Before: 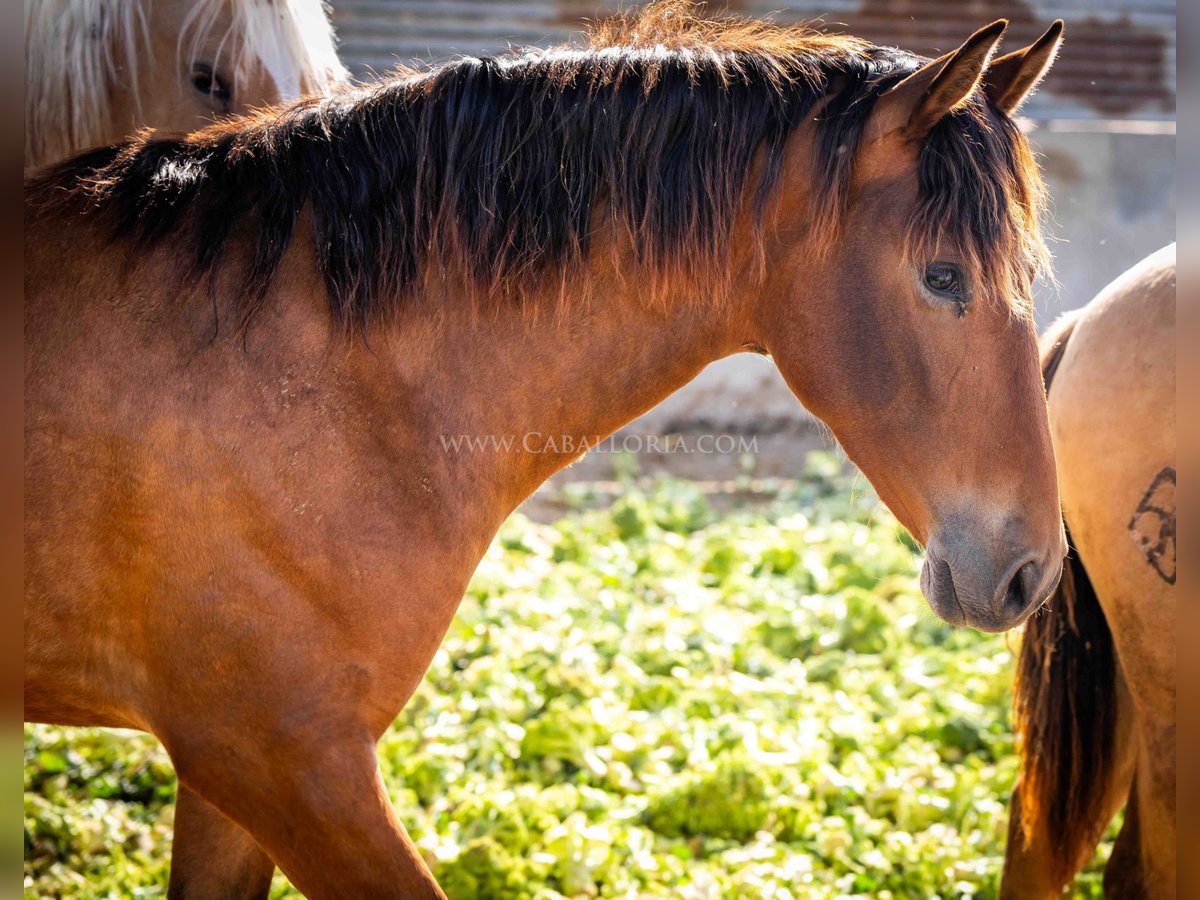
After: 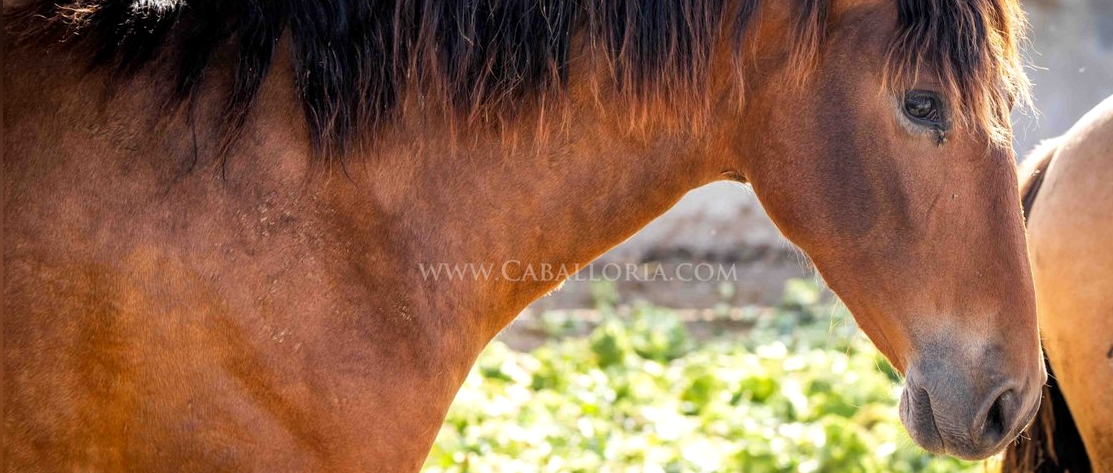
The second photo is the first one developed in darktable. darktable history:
crop: left 1.806%, top 19.196%, right 5.406%, bottom 28.214%
local contrast: highlights 107%, shadows 100%, detail 119%, midtone range 0.2
